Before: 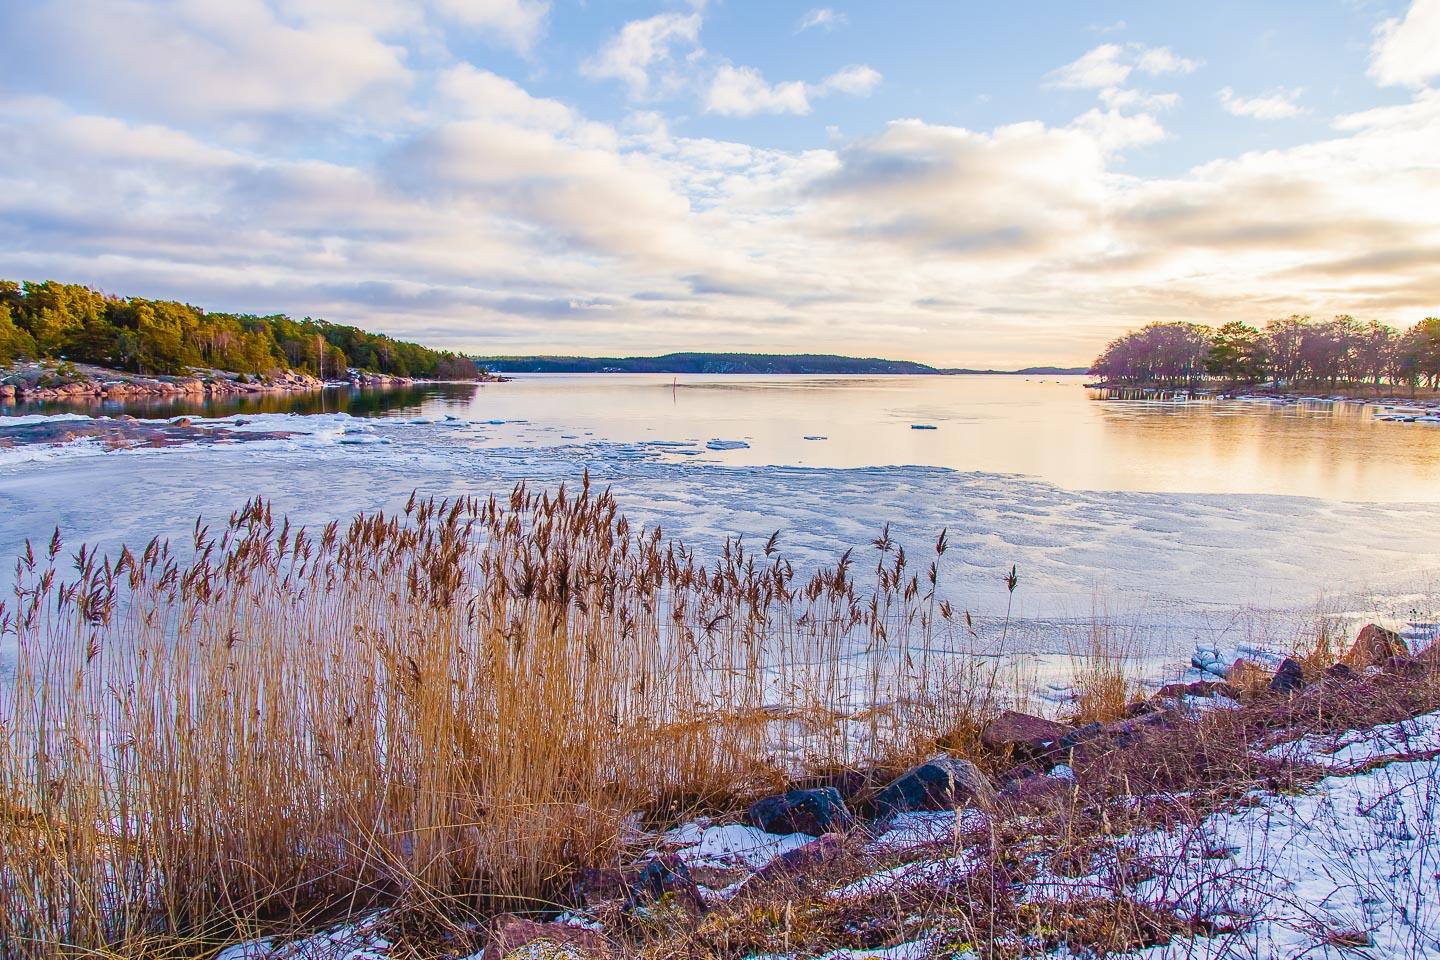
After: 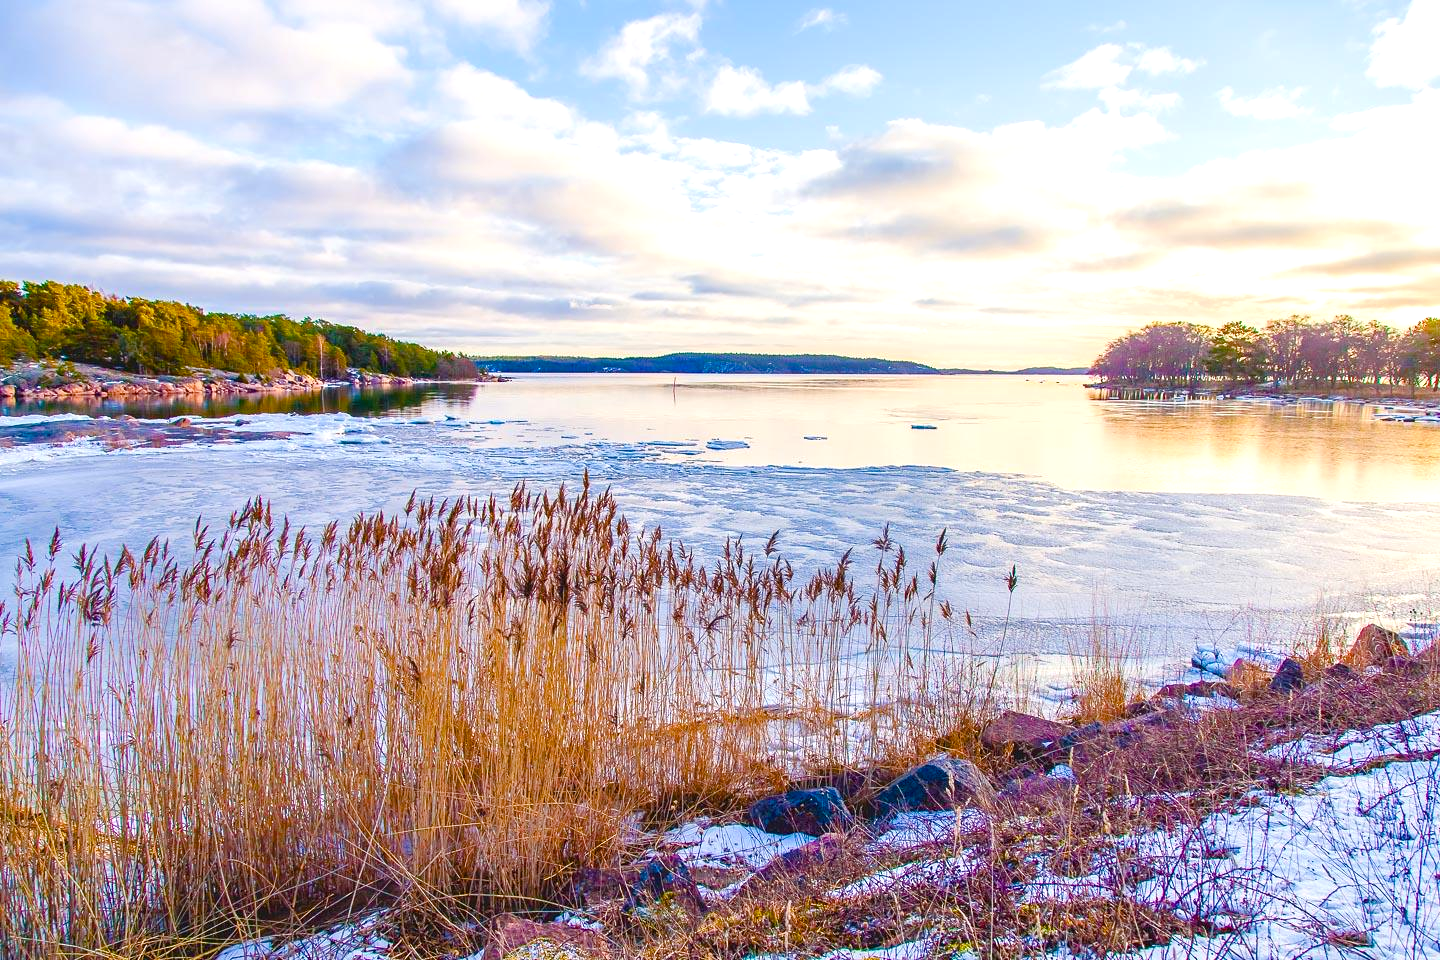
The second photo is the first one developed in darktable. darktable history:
color balance rgb: shadows lift › chroma 1.004%, shadows lift › hue 240.97°, power › luminance 1.507%, perceptual saturation grading › global saturation 20%, perceptual saturation grading › highlights -25.155%, perceptual saturation grading › shadows 25.717%, perceptual brilliance grading › global brilliance 9.402%, perceptual brilliance grading › shadows 15.227%
